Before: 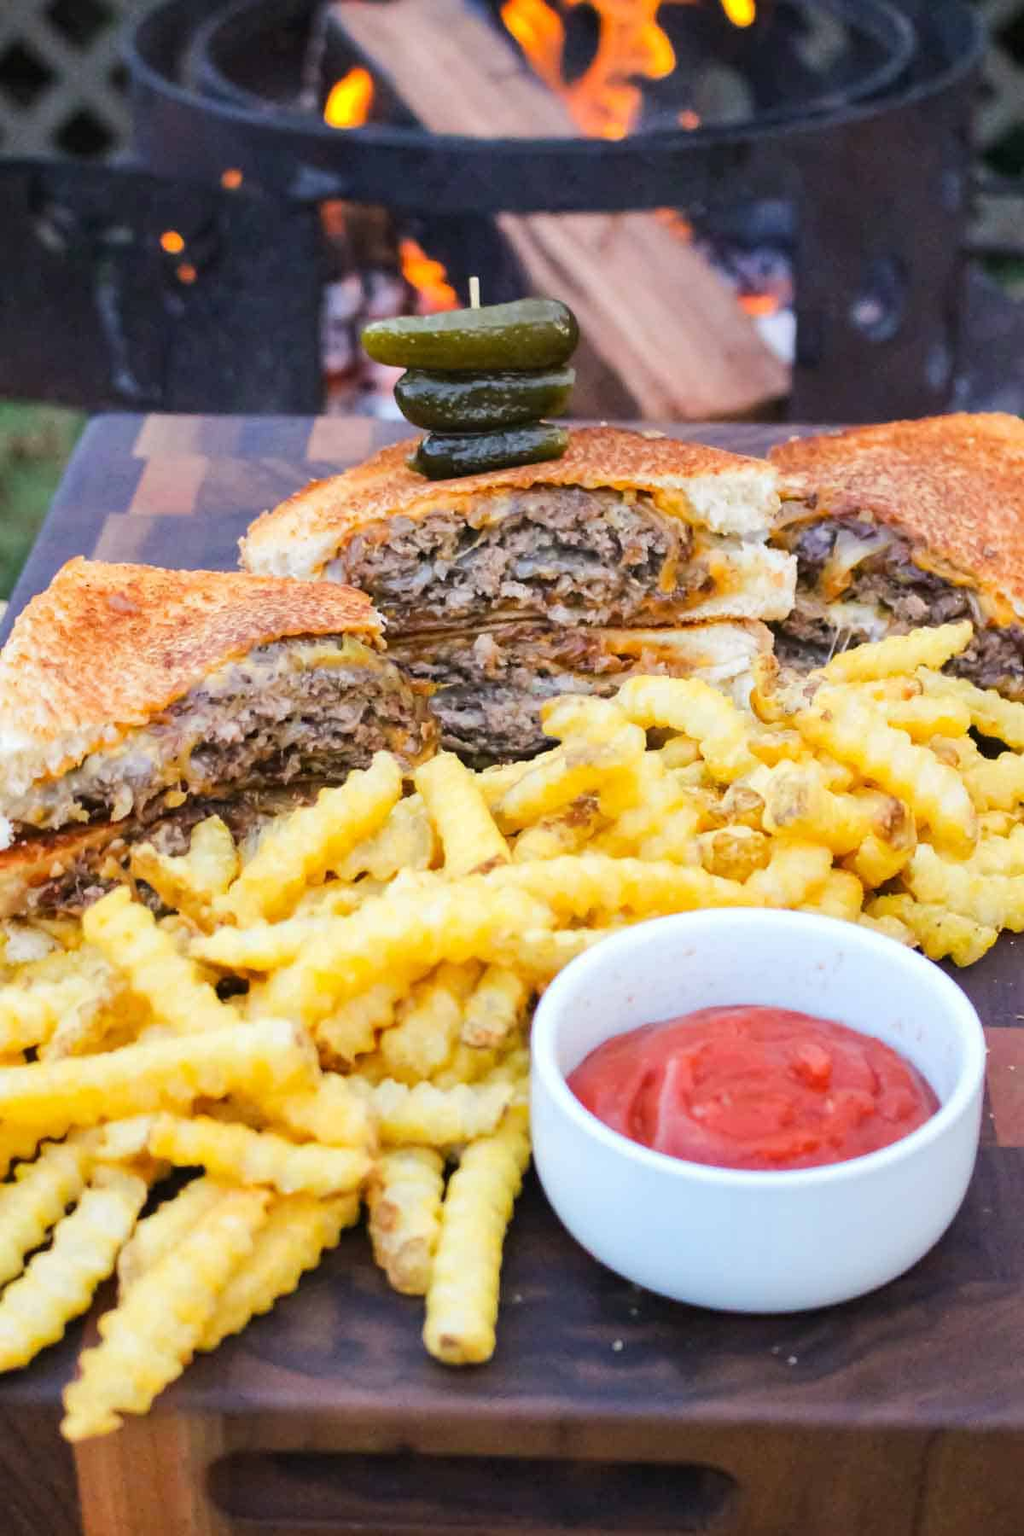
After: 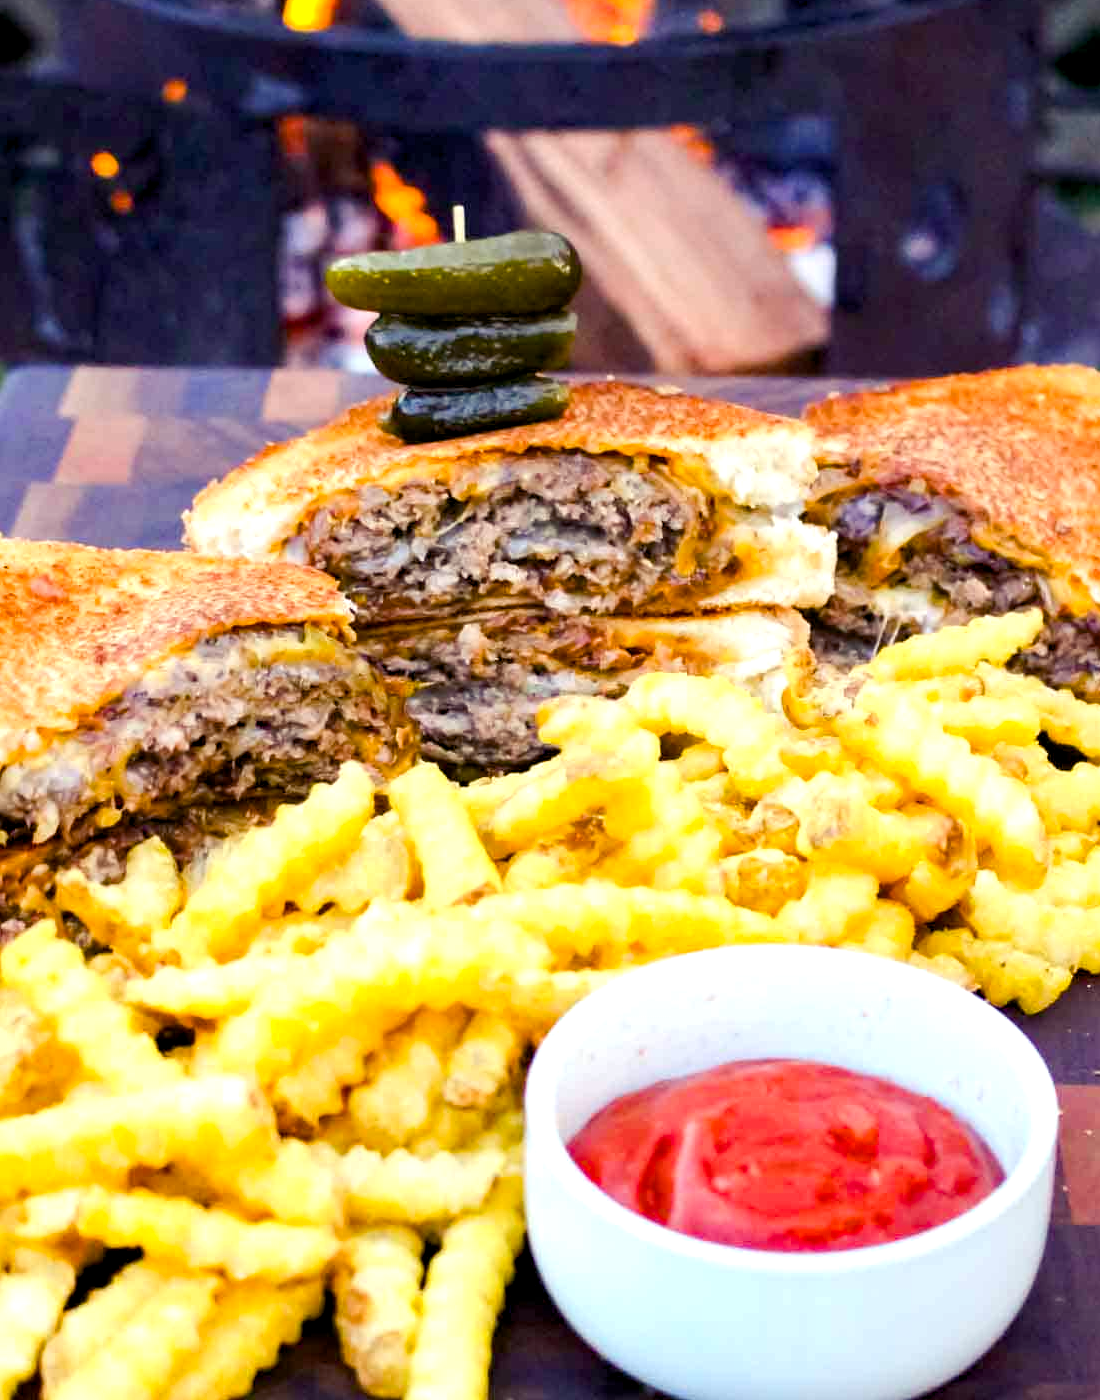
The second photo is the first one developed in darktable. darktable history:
crop: left 8.155%, top 6.611%, bottom 15.385%
color balance rgb: shadows lift › luminance -21.66%, shadows lift › chroma 6.57%, shadows lift › hue 270°, power › chroma 0.68%, power › hue 60°, highlights gain › luminance 6.08%, highlights gain › chroma 1.33%, highlights gain › hue 90°, global offset › luminance -0.87%, perceptual saturation grading › global saturation 26.86%, perceptual saturation grading › highlights -28.39%, perceptual saturation grading › mid-tones 15.22%, perceptual saturation grading › shadows 33.98%, perceptual brilliance grading › highlights 10%, perceptual brilliance grading › mid-tones 5%
